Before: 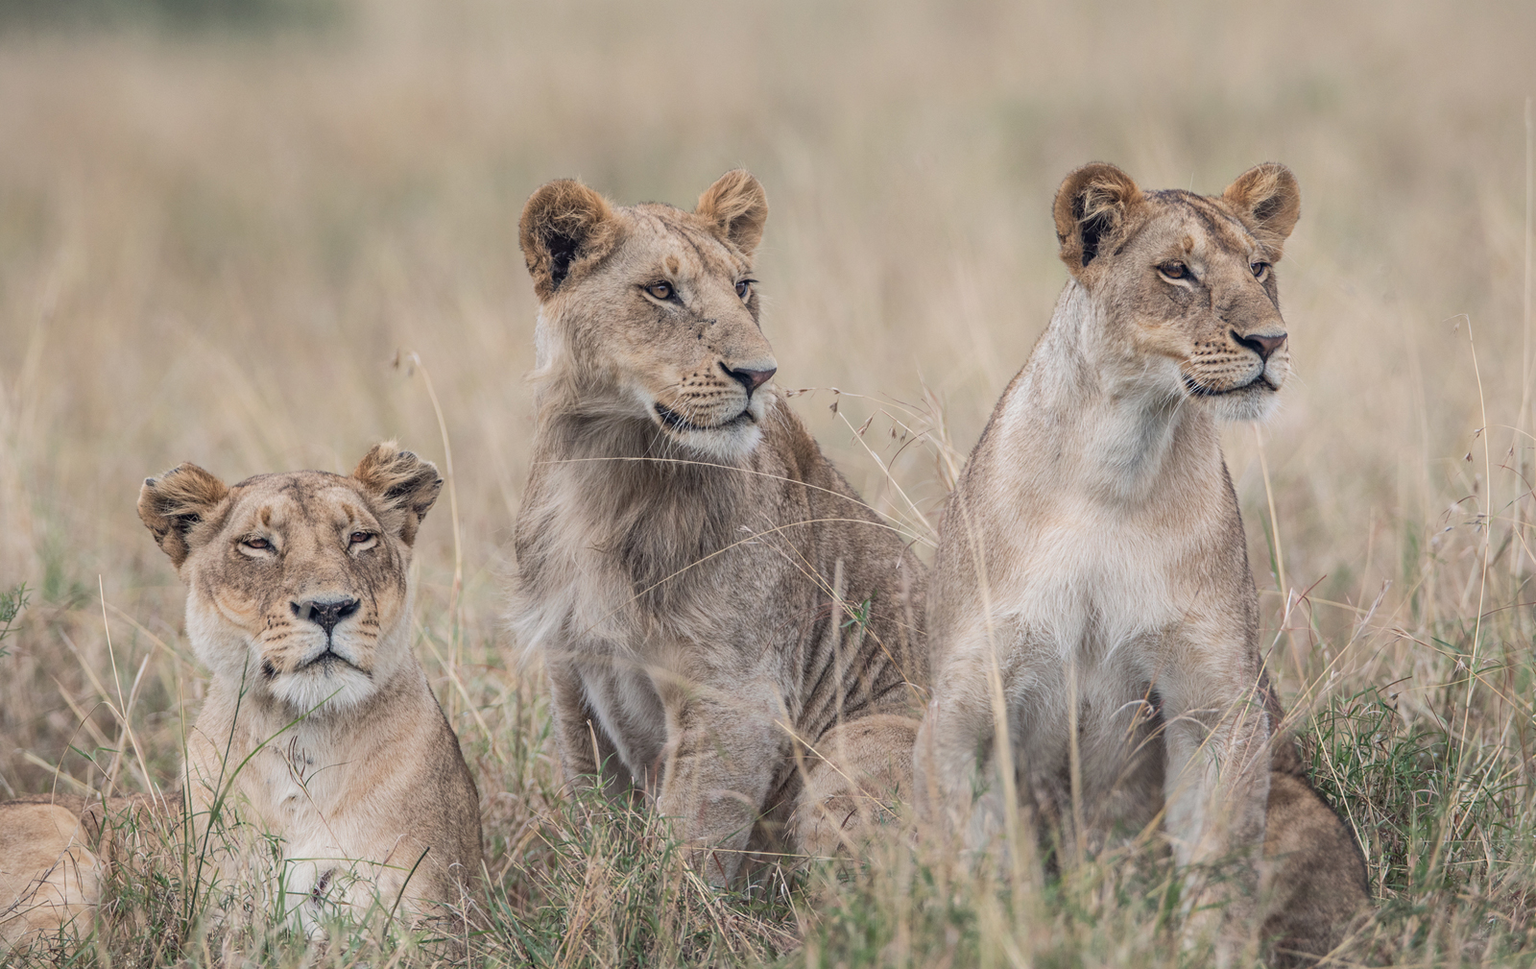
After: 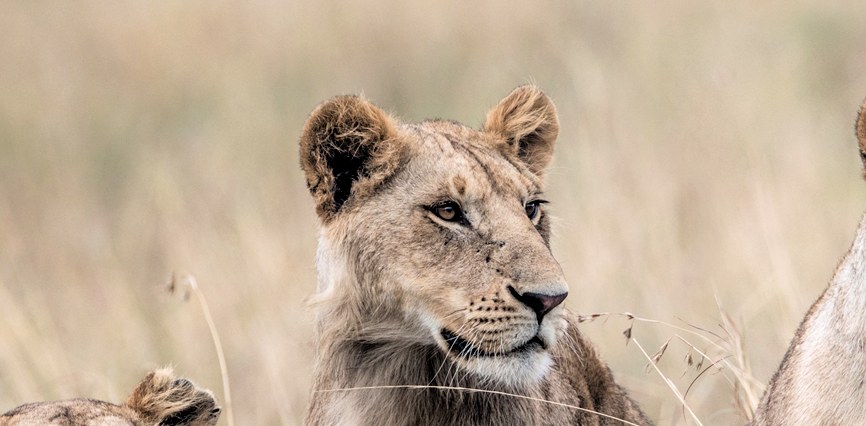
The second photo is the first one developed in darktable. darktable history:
crop: left 15.122%, top 9.071%, right 30.704%, bottom 48.709%
velvia: strength 24.72%
filmic rgb: black relative exposure -3.5 EV, white relative exposure 2.29 EV, threshold 2.95 EV, hardness 3.41, color science v6 (2022), enable highlight reconstruction true
